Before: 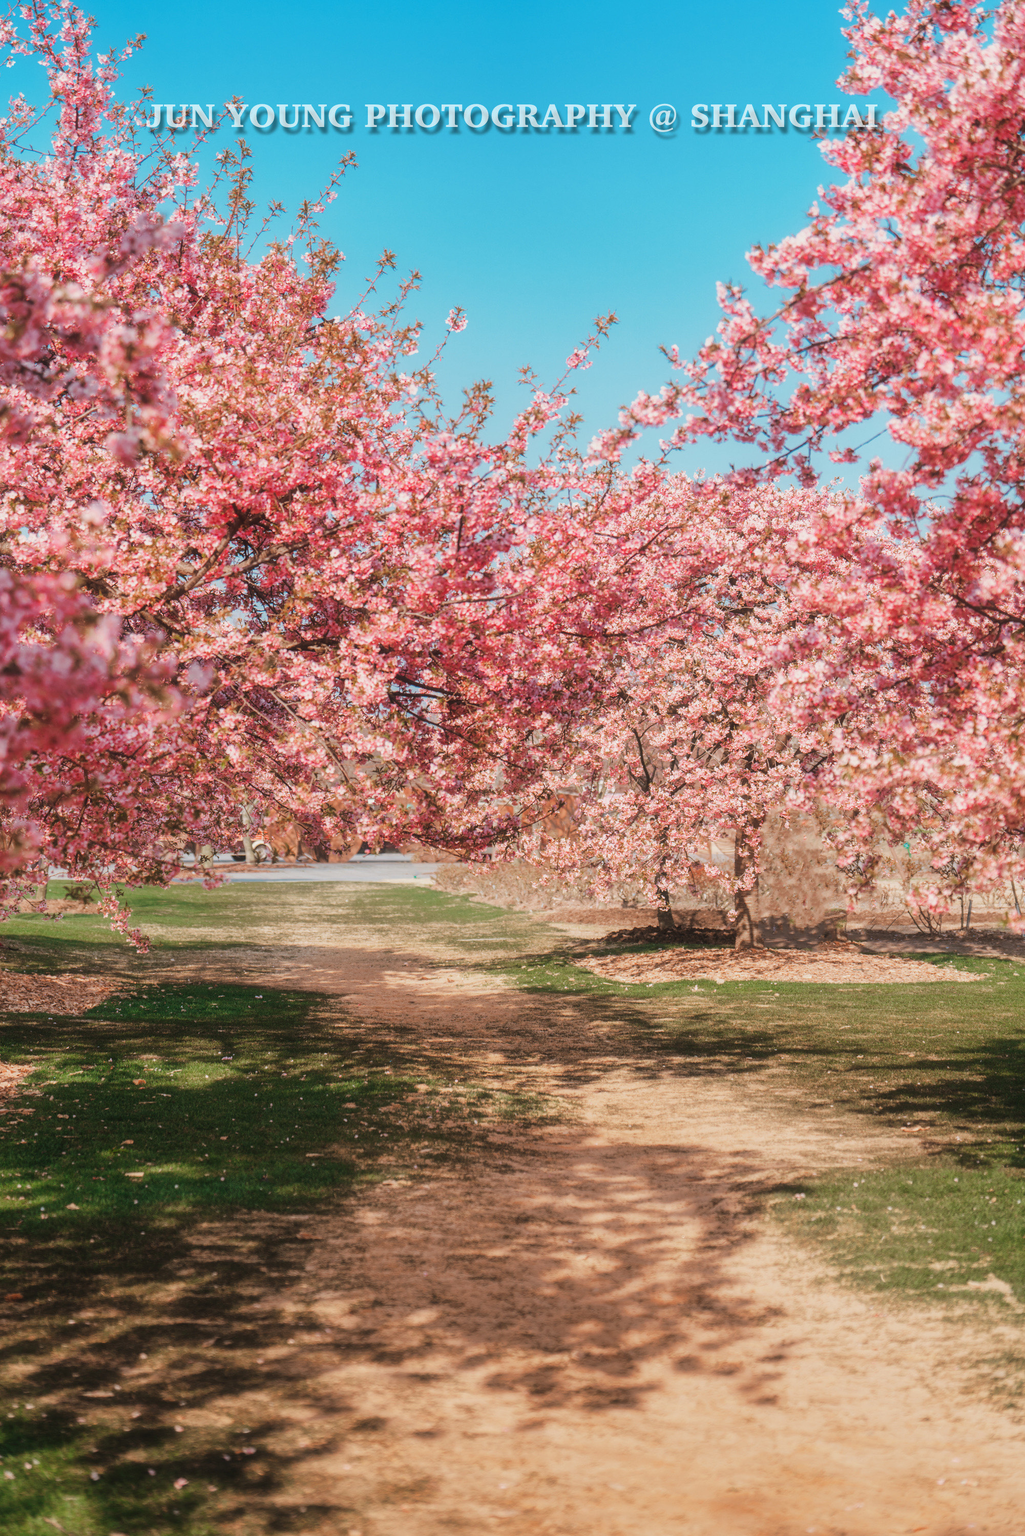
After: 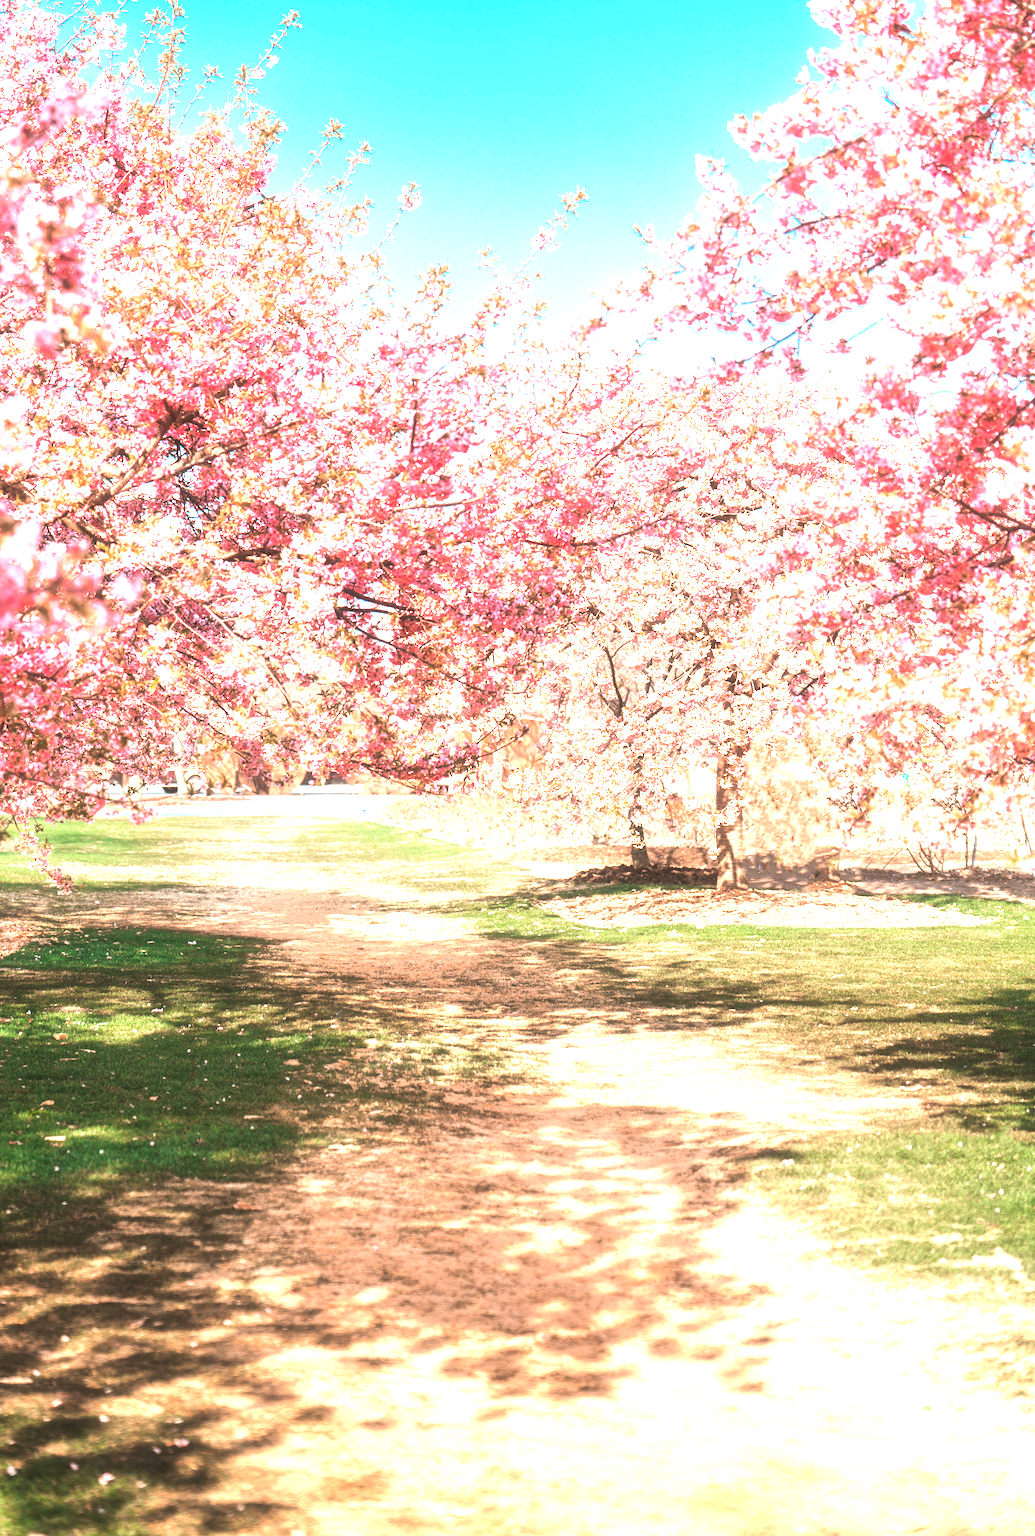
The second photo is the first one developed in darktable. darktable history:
exposure: black level correction 0.001, exposure 1.822 EV, compensate exposure bias true, compensate highlight preservation false
color correction: highlights a* -2.73, highlights b* -2.09, shadows a* 2.41, shadows b* 2.73
crop and rotate: left 8.262%, top 9.226%
